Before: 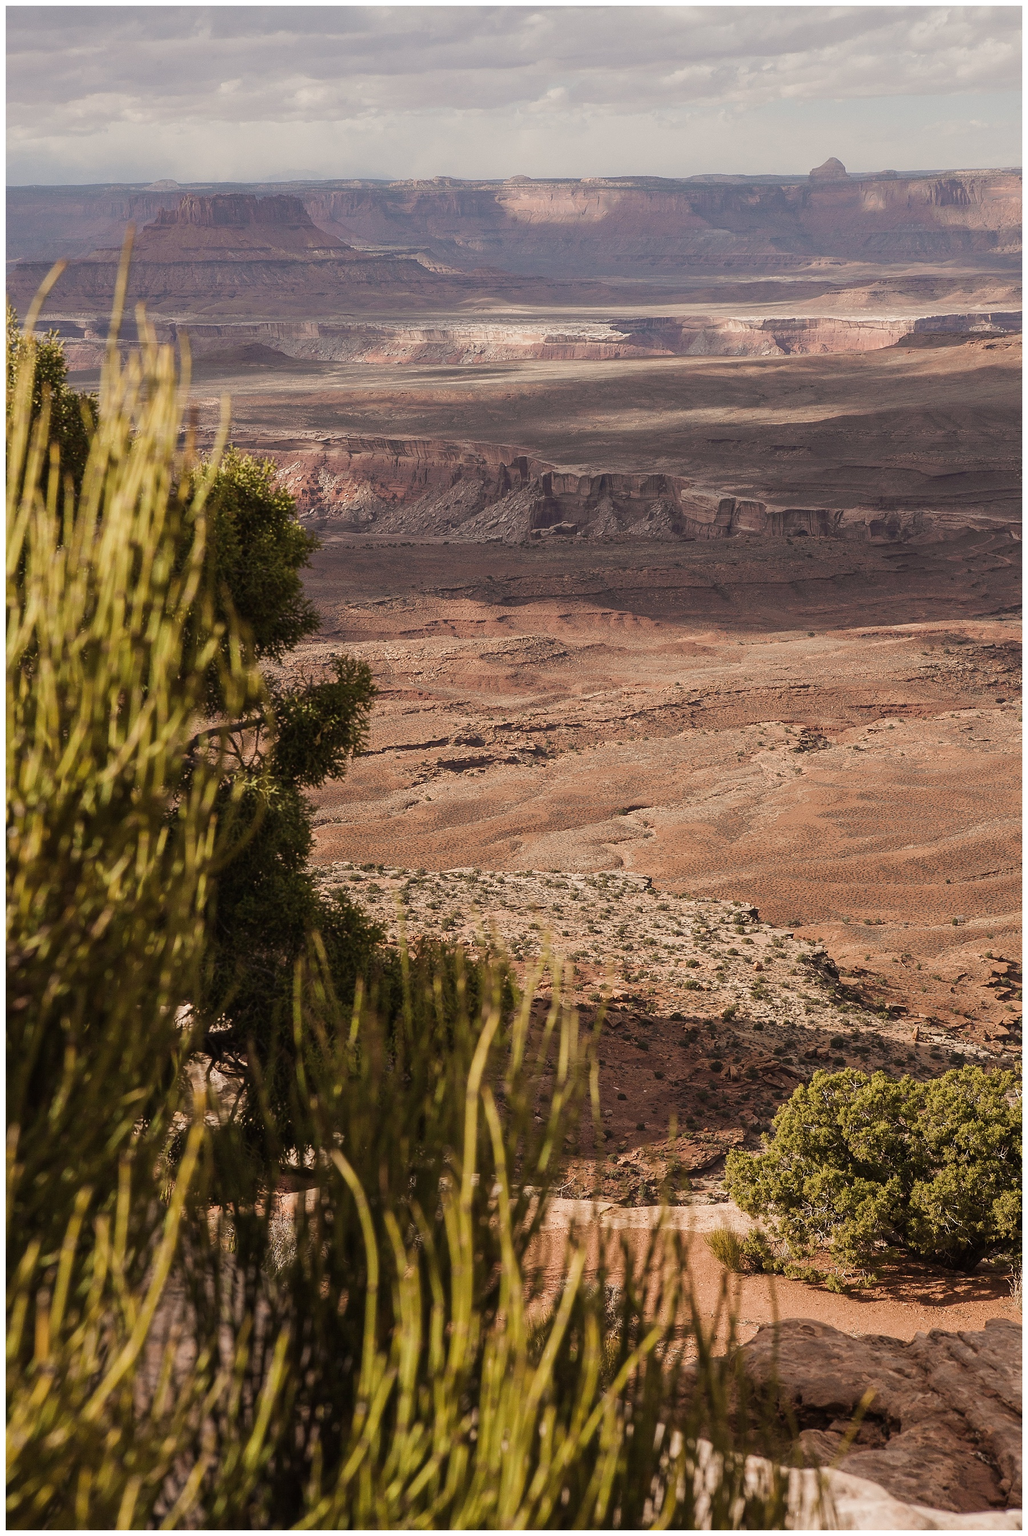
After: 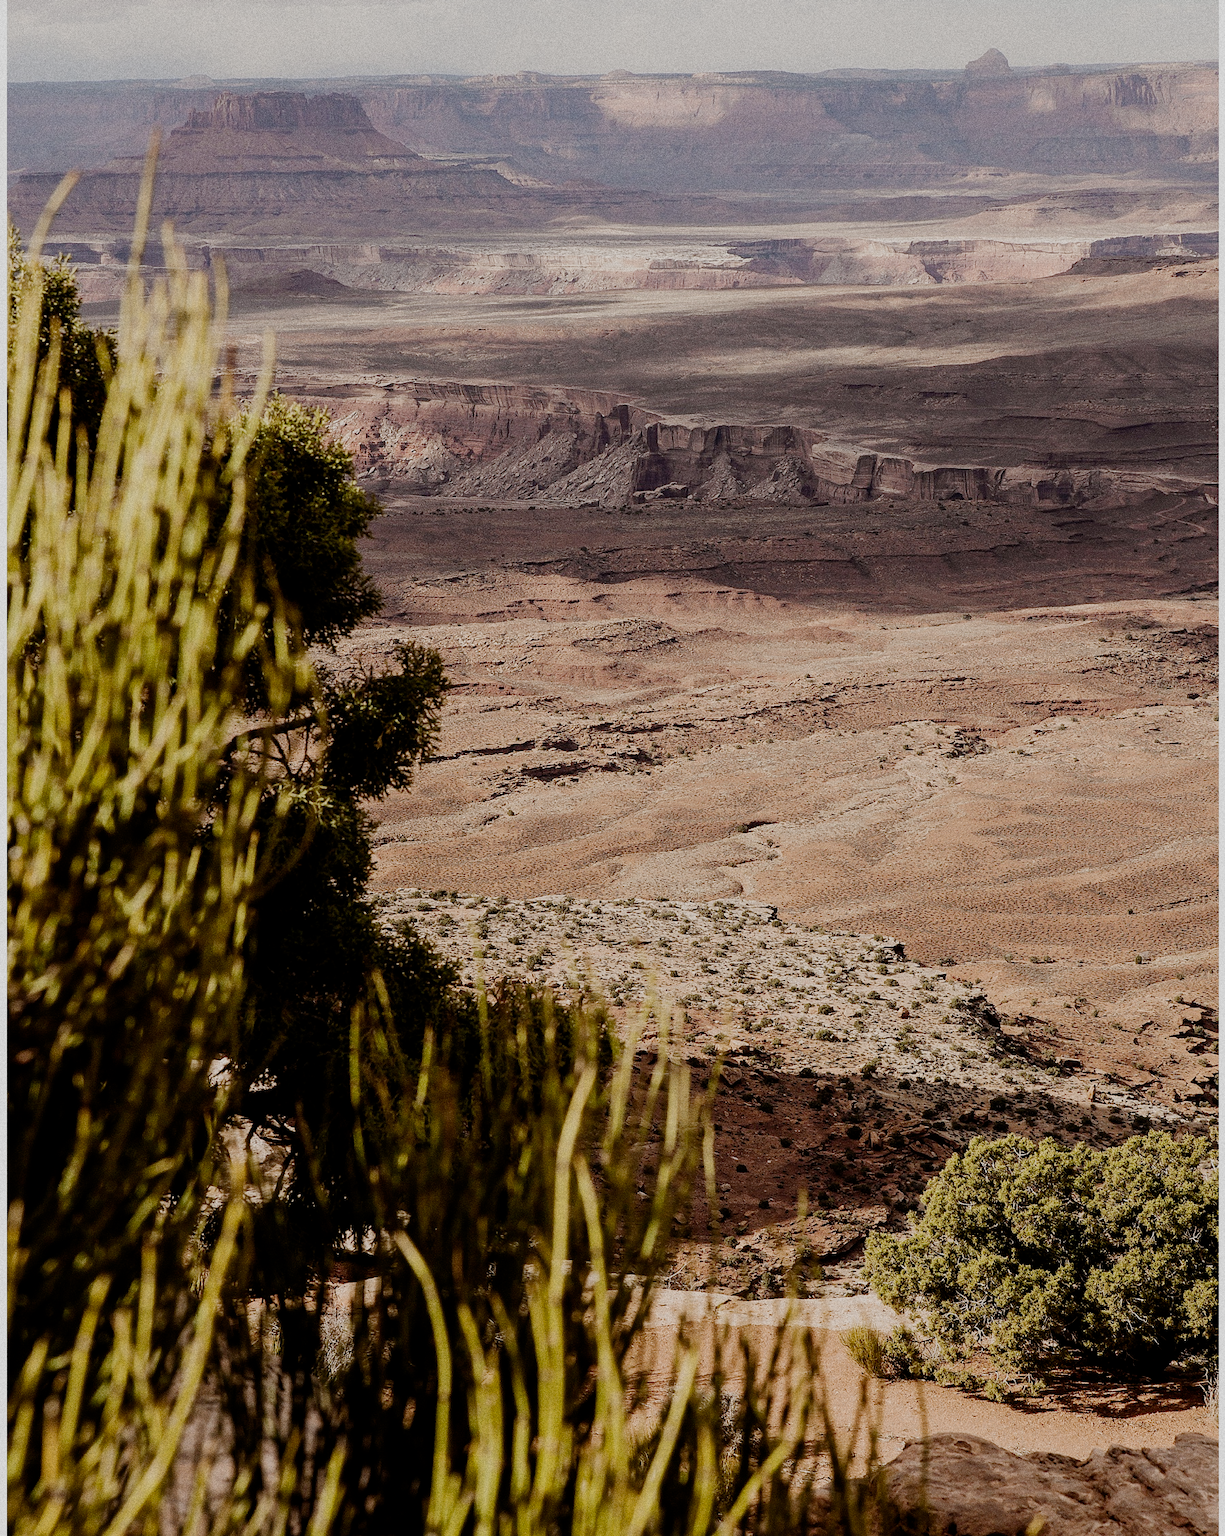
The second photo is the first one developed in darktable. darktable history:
tone equalizer: -8 EV -0.417 EV, -7 EV -0.389 EV, -6 EV -0.333 EV, -5 EV -0.222 EV, -3 EV 0.222 EV, -2 EV 0.333 EV, -1 EV 0.389 EV, +0 EV 0.417 EV, edges refinement/feathering 500, mask exposure compensation -1.57 EV, preserve details no
color balance rgb: shadows lift › luminance -10%, highlights gain › luminance 10%, saturation formula JzAzBz (2021)
filmic rgb: middle gray luminance 18%, black relative exposure -7.5 EV, white relative exposure 8.5 EV, threshold 6 EV, target black luminance 0%, hardness 2.23, latitude 18.37%, contrast 0.878, highlights saturation mix 5%, shadows ↔ highlights balance 10.15%, add noise in highlights 0, preserve chrominance no, color science v3 (2019), use custom middle-gray values true, iterations of high-quality reconstruction 0, contrast in highlights soft, enable highlight reconstruction true
crop: top 7.625%, bottom 8.027%
grain: coarseness 0.09 ISO, strength 40%
